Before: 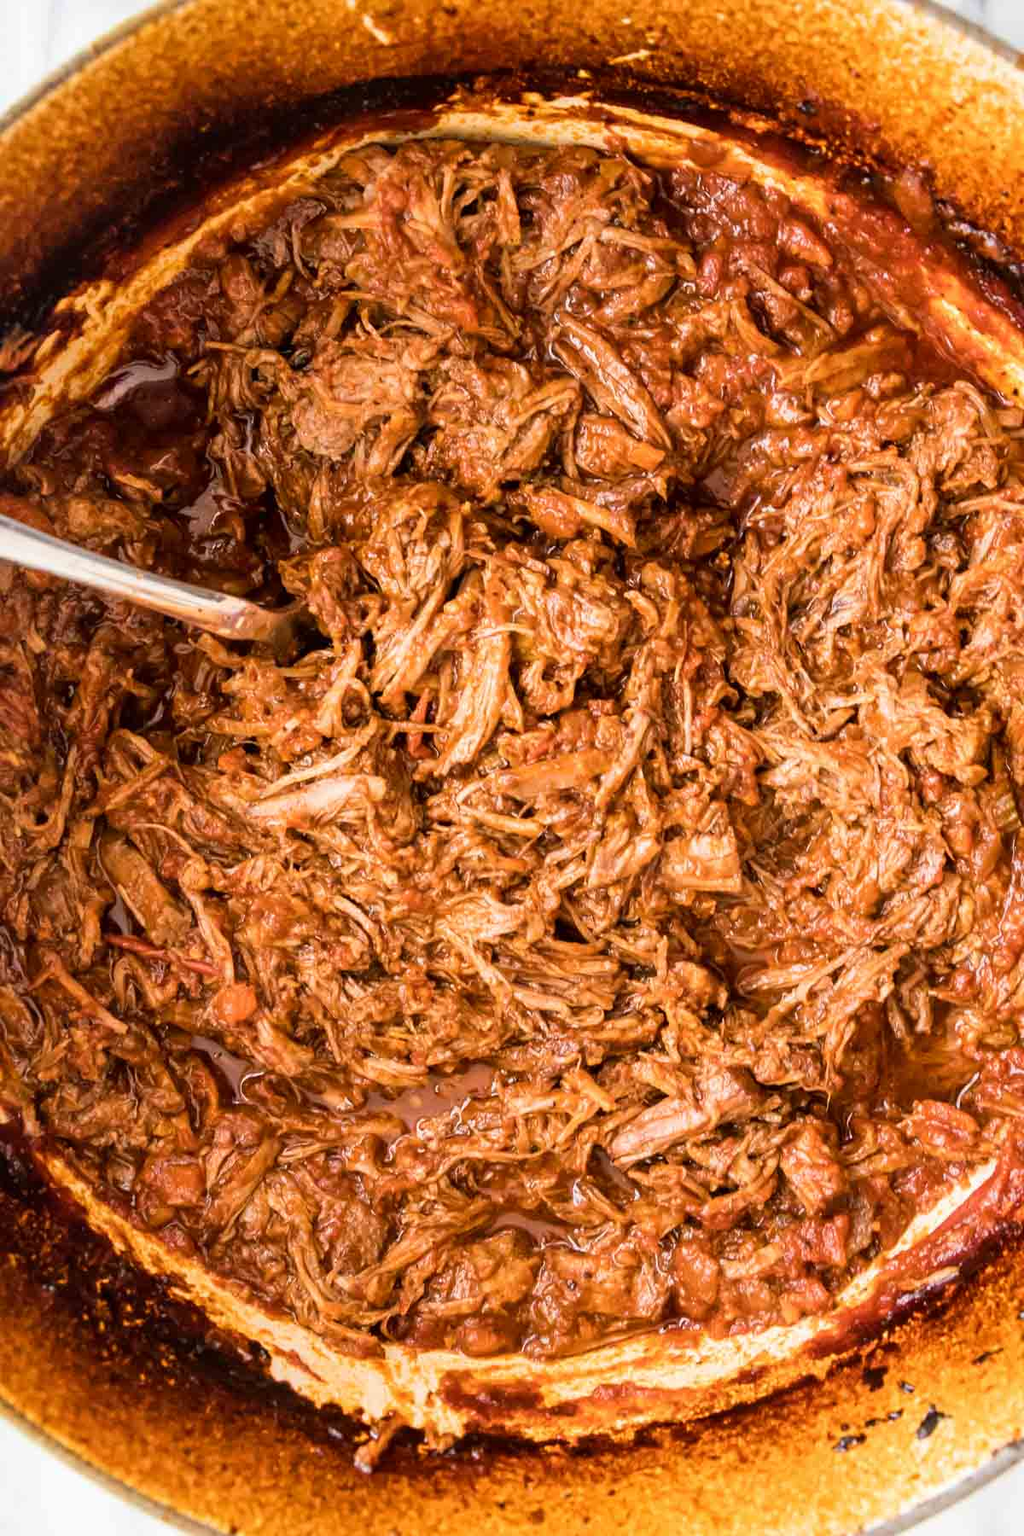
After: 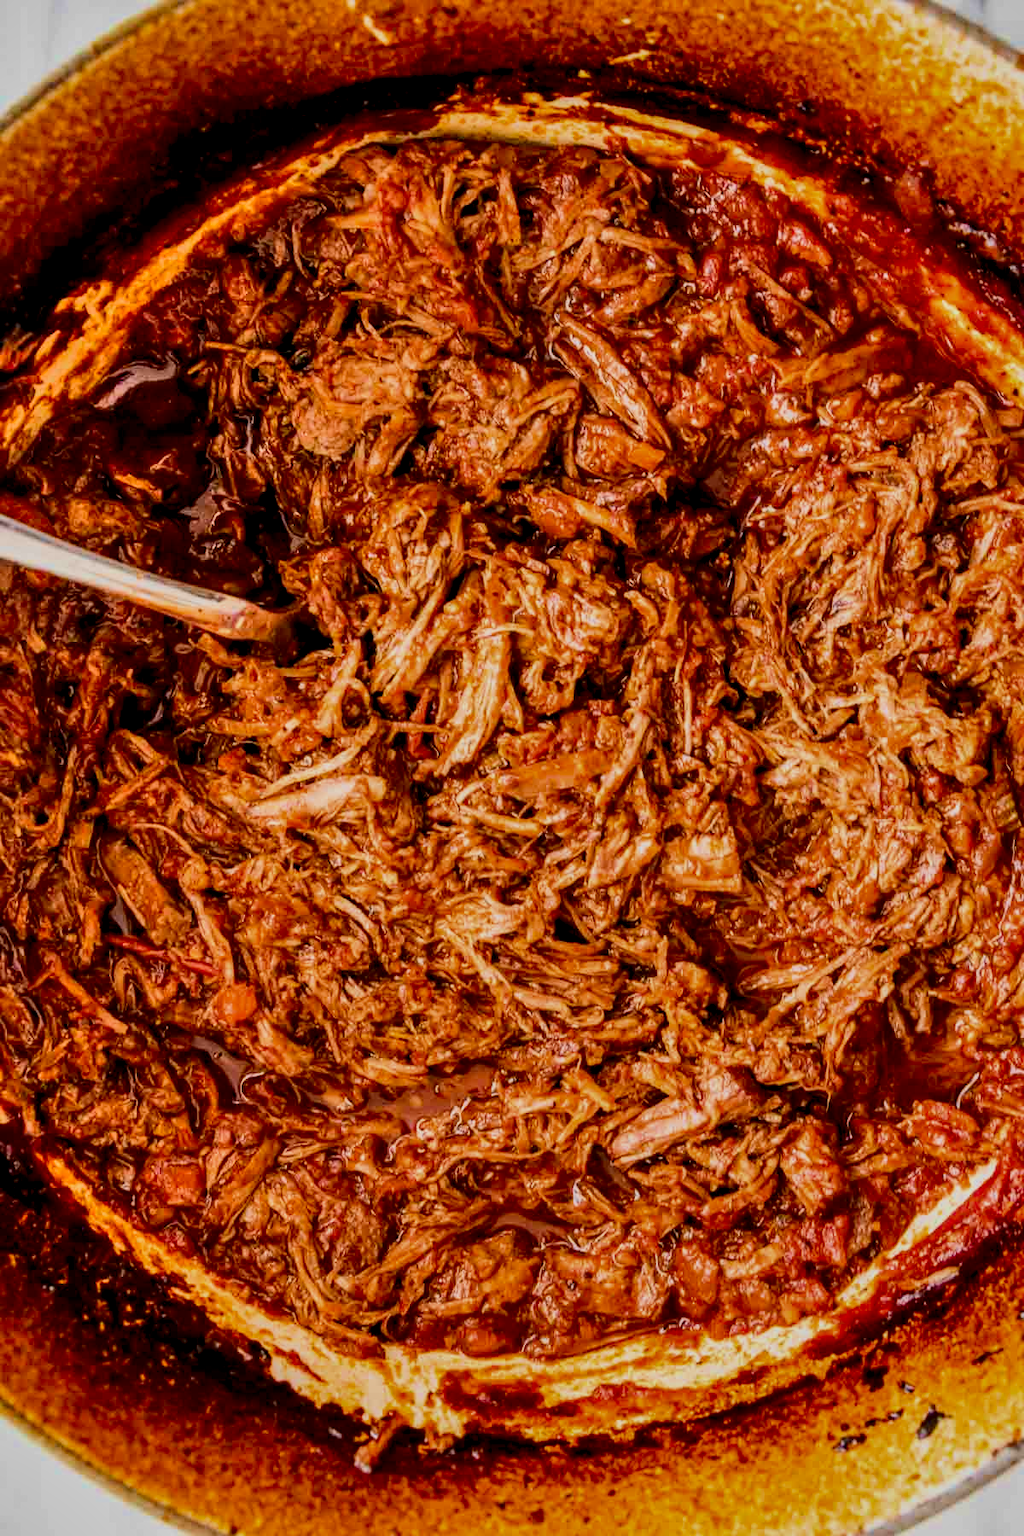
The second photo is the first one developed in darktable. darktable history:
shadows and highlights: shadows 47.35, highlights -41.95, soften with gaussian
local contrast: detail 130%
contrast brightness saturation: contrast 0.101, brightness -0.272, saturation 0.143
exposure: exposure 0.248 EV, compensate exposure bias true, compensate highlight preservation false
filmic rgb: black relative exposure -7.11 EV, white relative exposure 5.38 EV, hardness 3.03, color science v6 (2022)
haze removal: compatibility mode true, adaptive false
